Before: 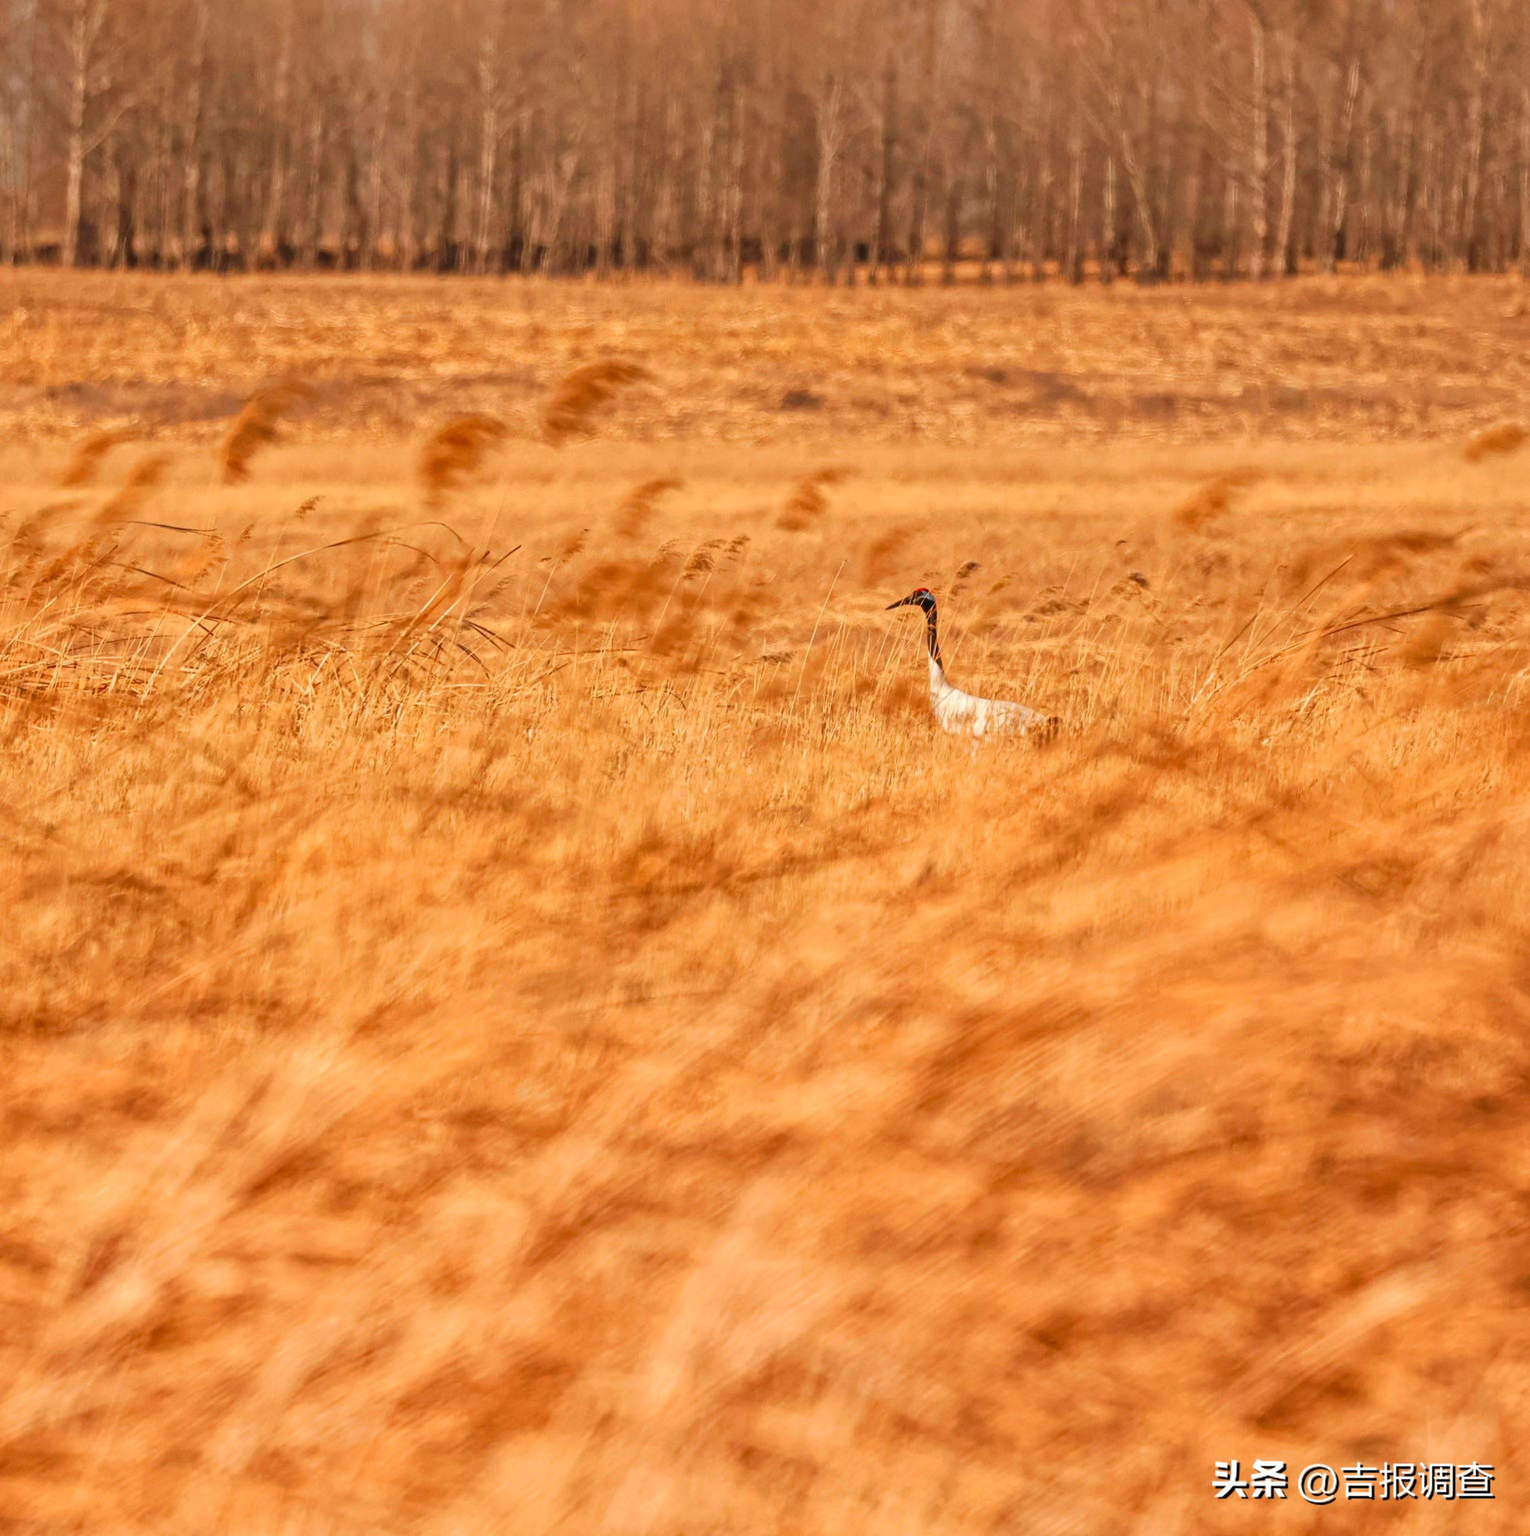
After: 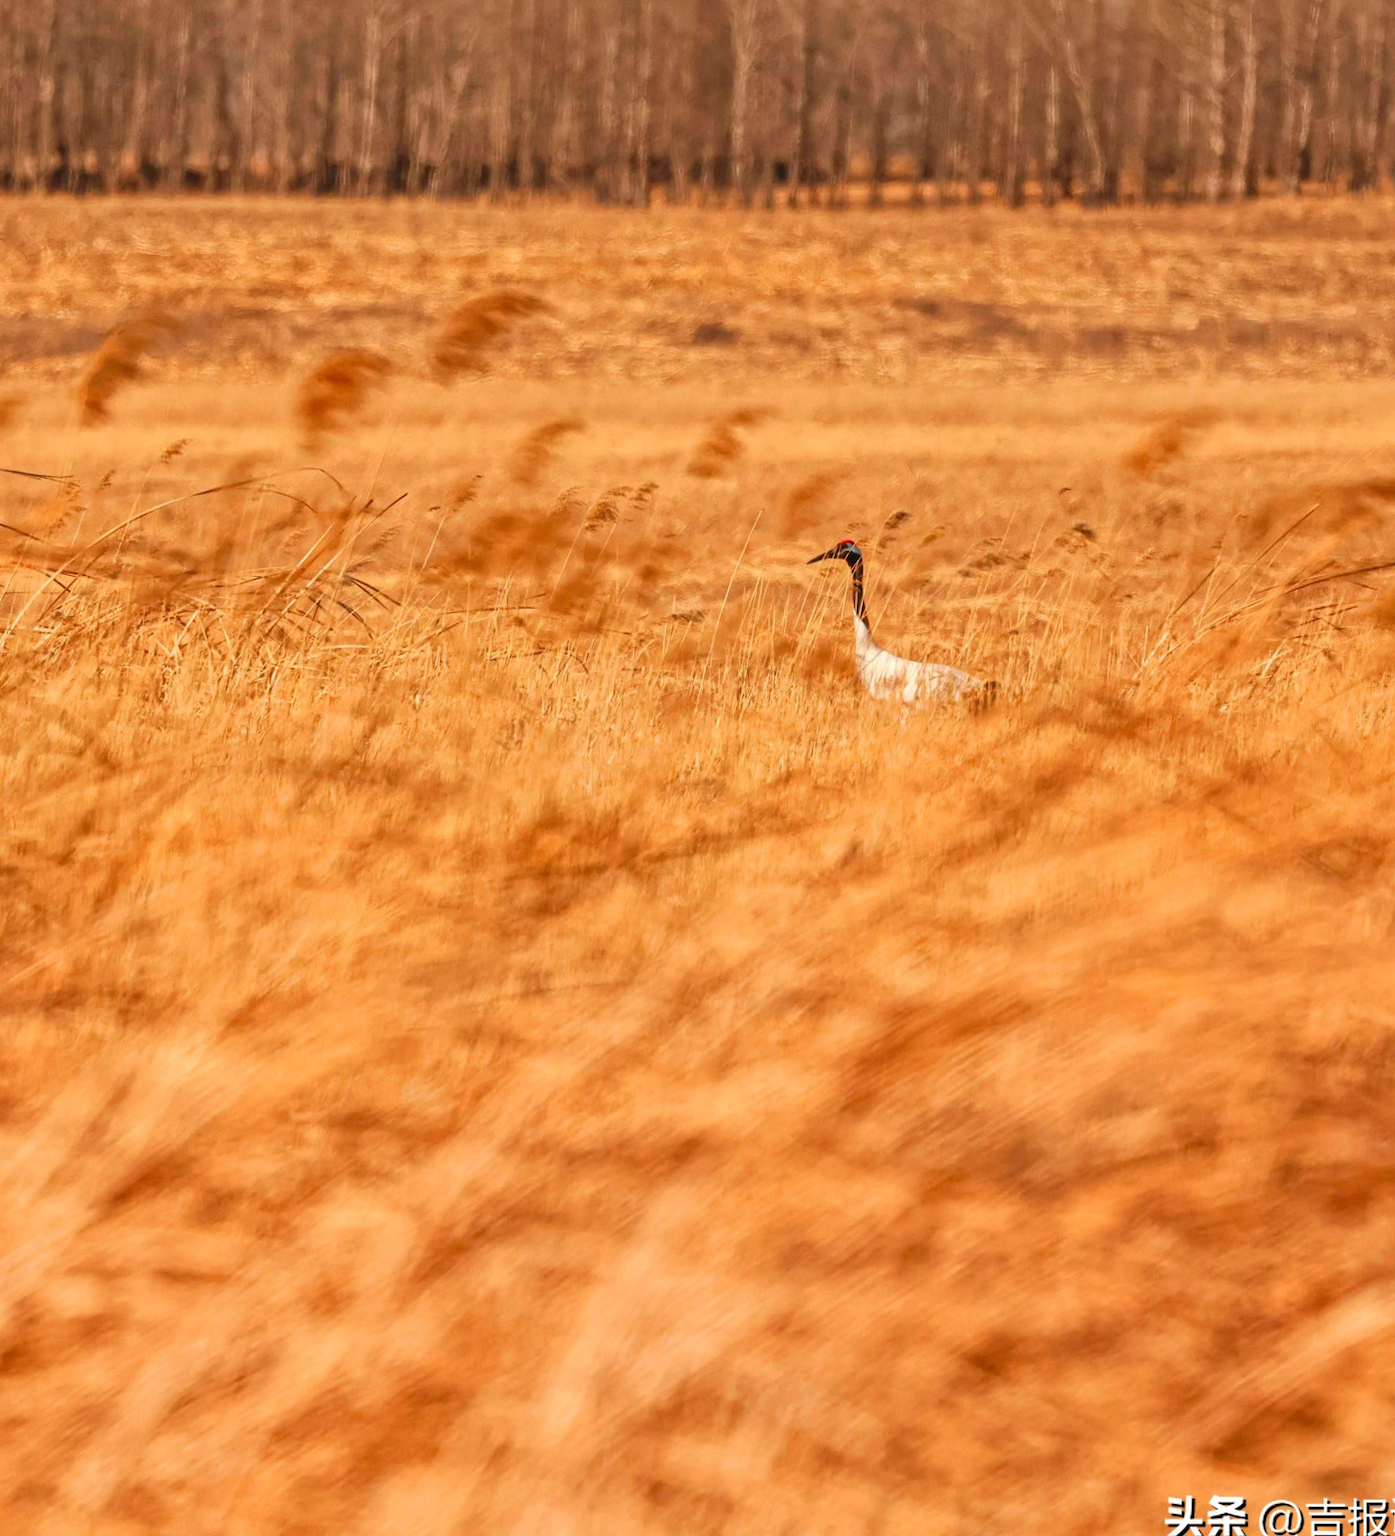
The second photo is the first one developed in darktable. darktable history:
crop: left 9.776%, top 6.246%, right 7.017%, bottom 2.508%
